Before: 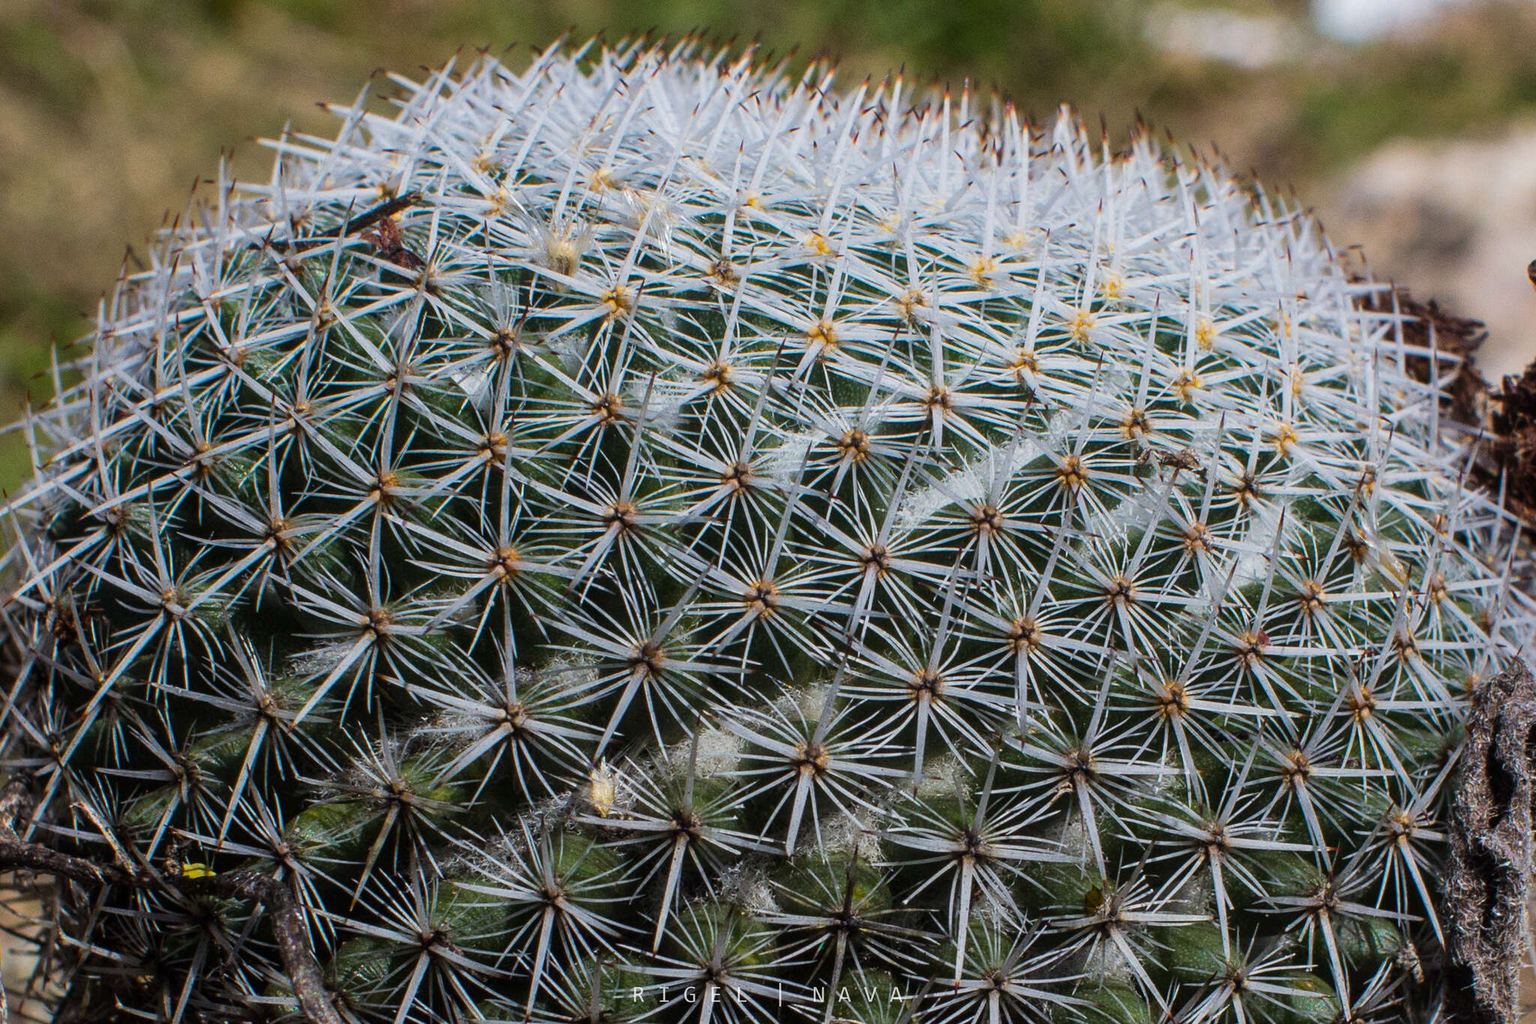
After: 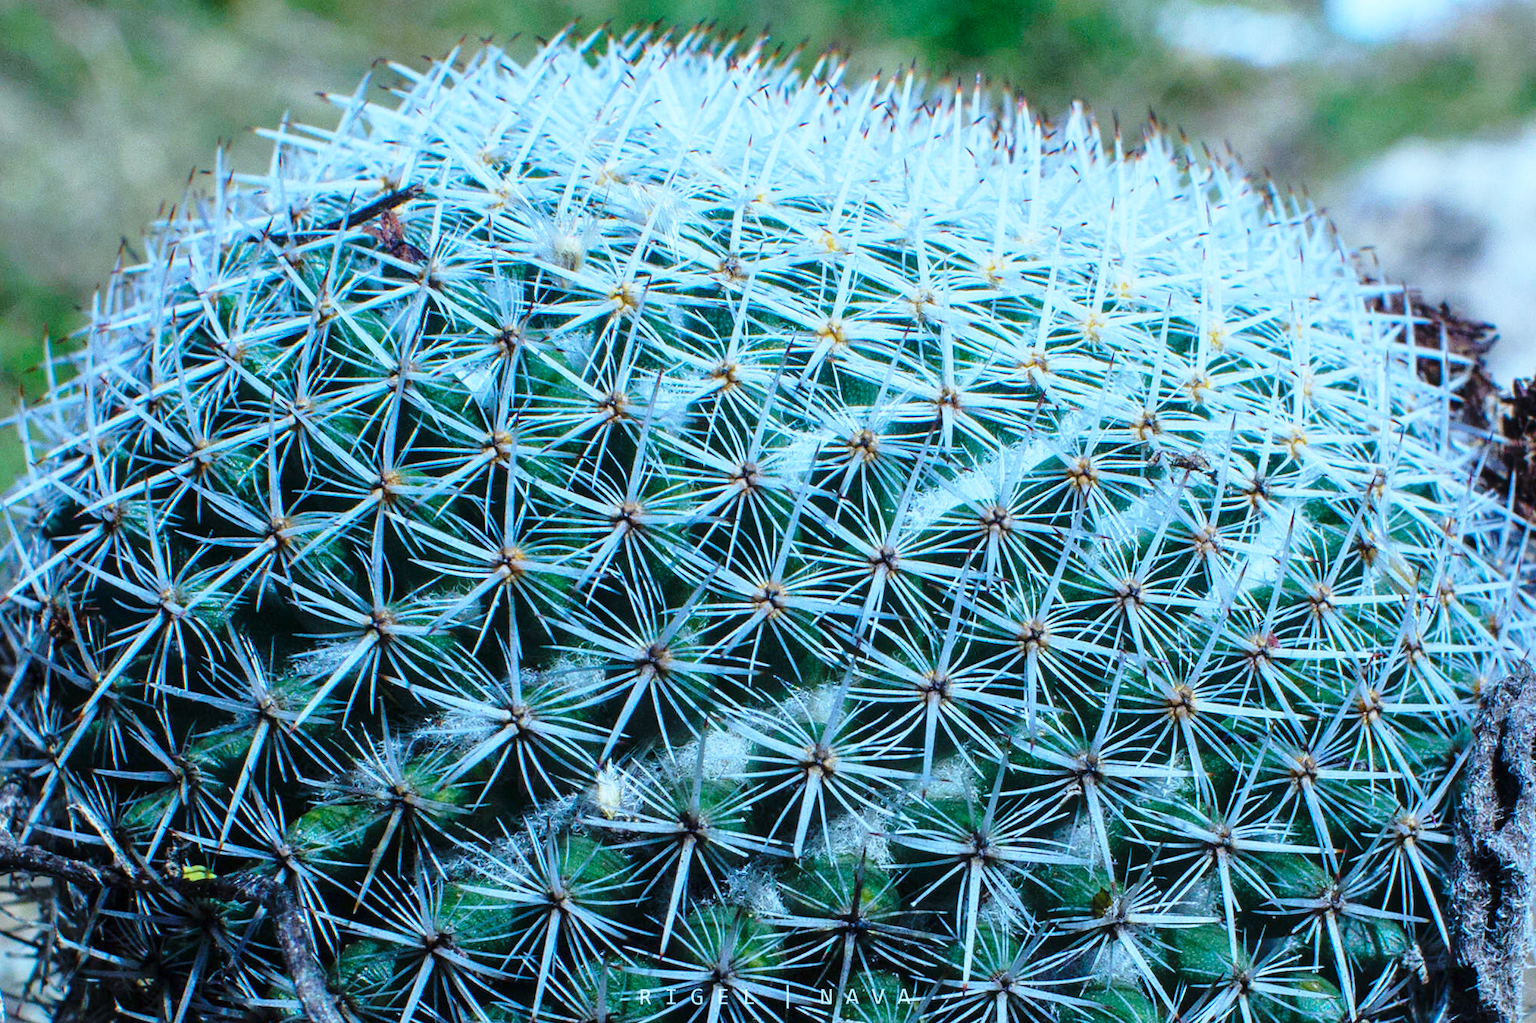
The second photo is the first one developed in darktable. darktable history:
rotate and perspective: rotation 0.174°, lens shift (vertical) 0.013, lens shift (horizontal) 0.019, shear 0.001, automatic cropping original format, crop left 0.007, crop right 0.991, crop top 0.016, crop bottom 0.997
base curve: curves: ch0 [(0, 0) (0.028, 0.03) (0.121, 0.232) (0.46, 0.748) (0.859, 0.968) (1, 1)], preserve colors none
color calibration: illuminant custom, x 0.432, y 0.395, temperature 3098 K
rgb curve: curves: ch0 [(0, 0) (0.053, 0.068) (0.122, 0.128) (1, 1)]
